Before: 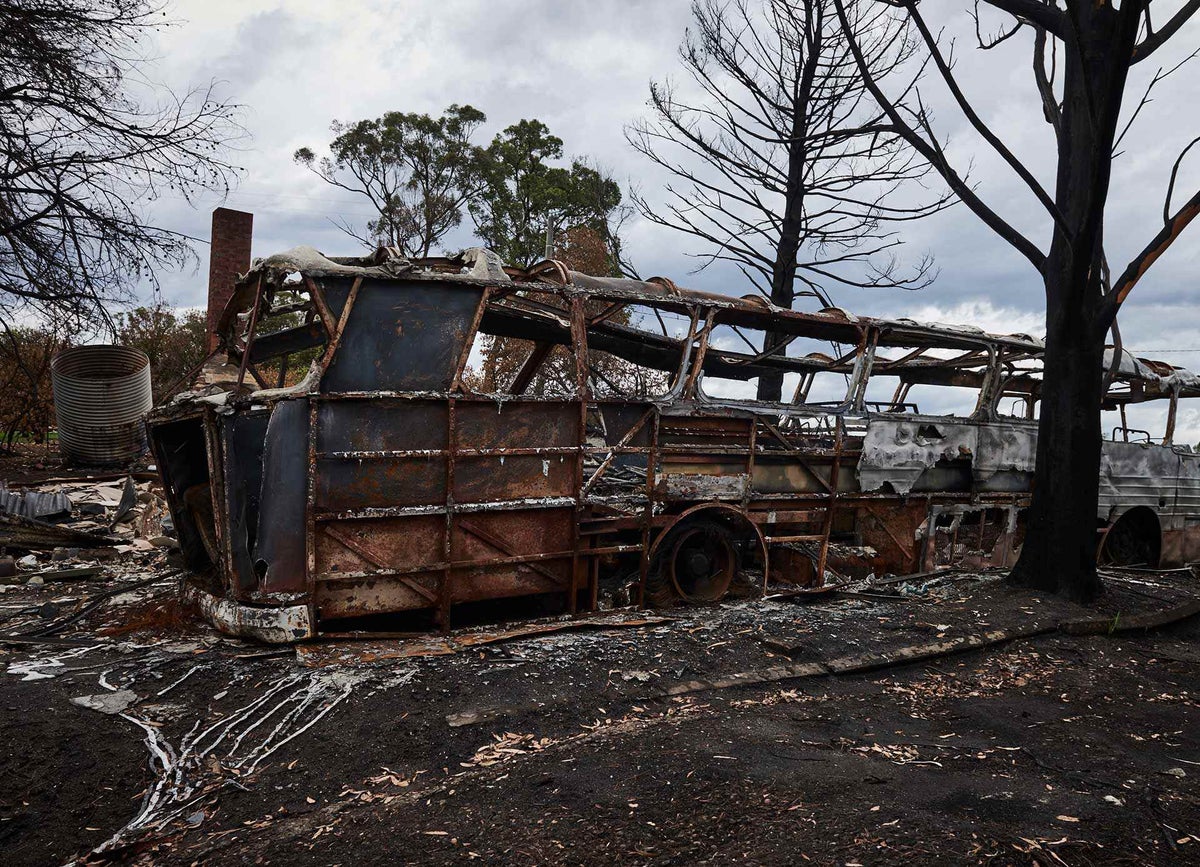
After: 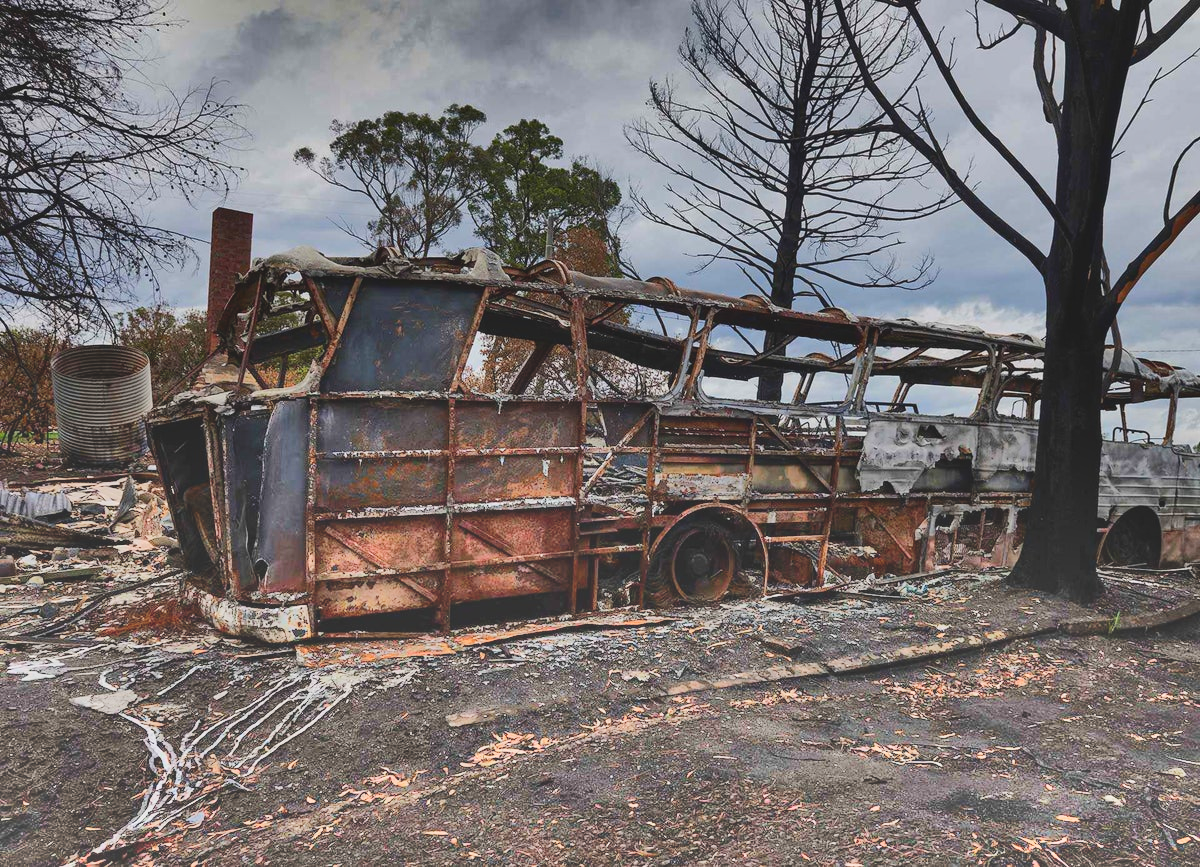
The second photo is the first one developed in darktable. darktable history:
shadows and highlights: radius 124.7, shadows 99.46, white point adjustment -2.87, highlights -98.48, soften with gaussian
contrast brightness saturation: contrast -0.196, saturation 0.189
